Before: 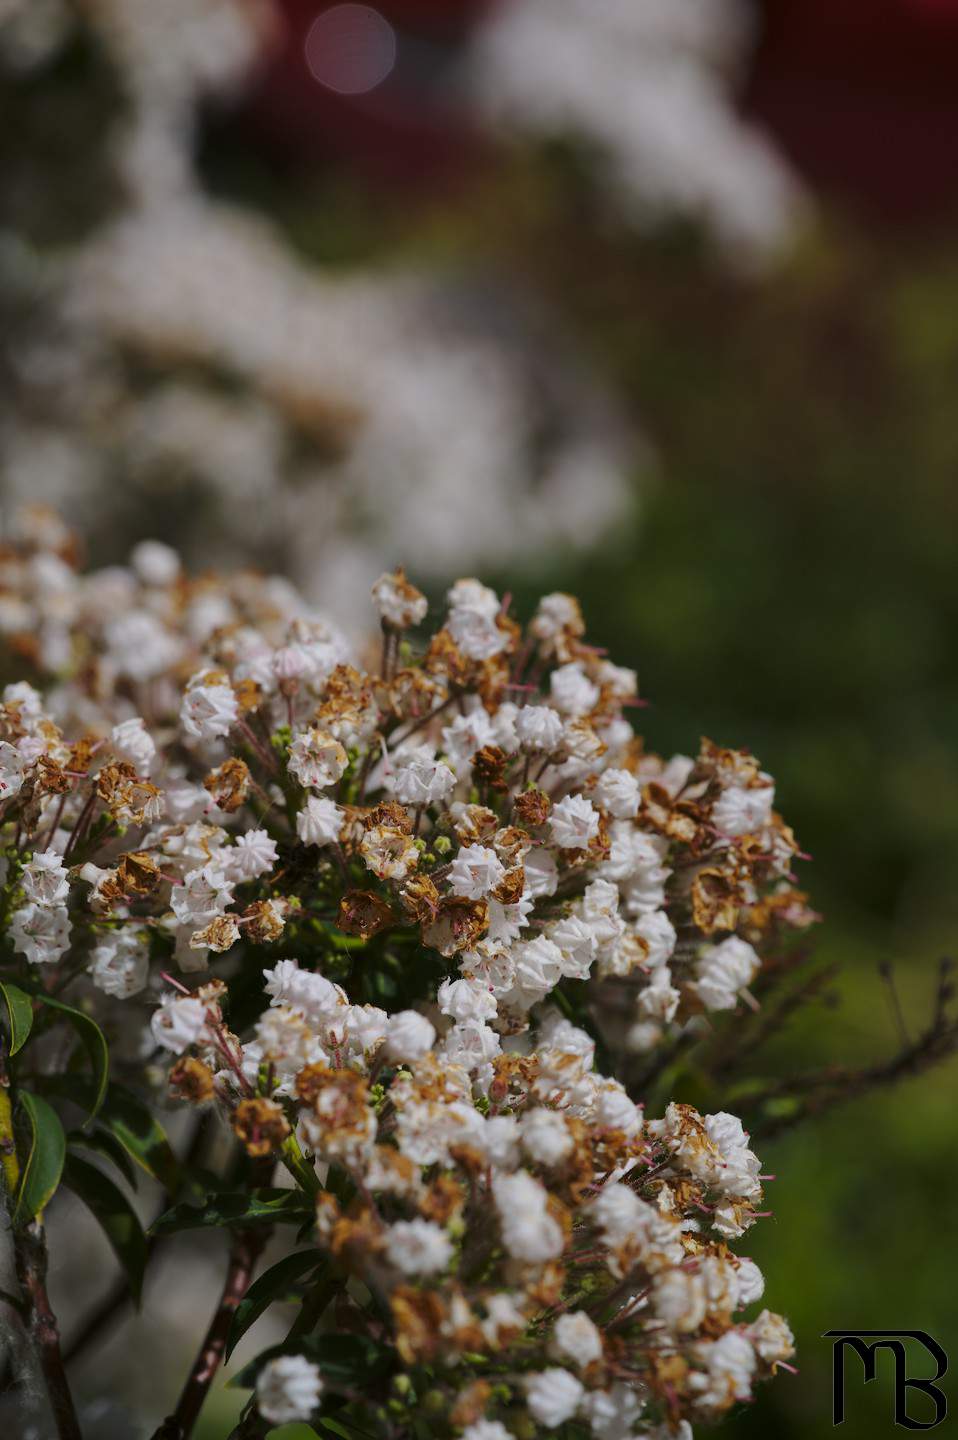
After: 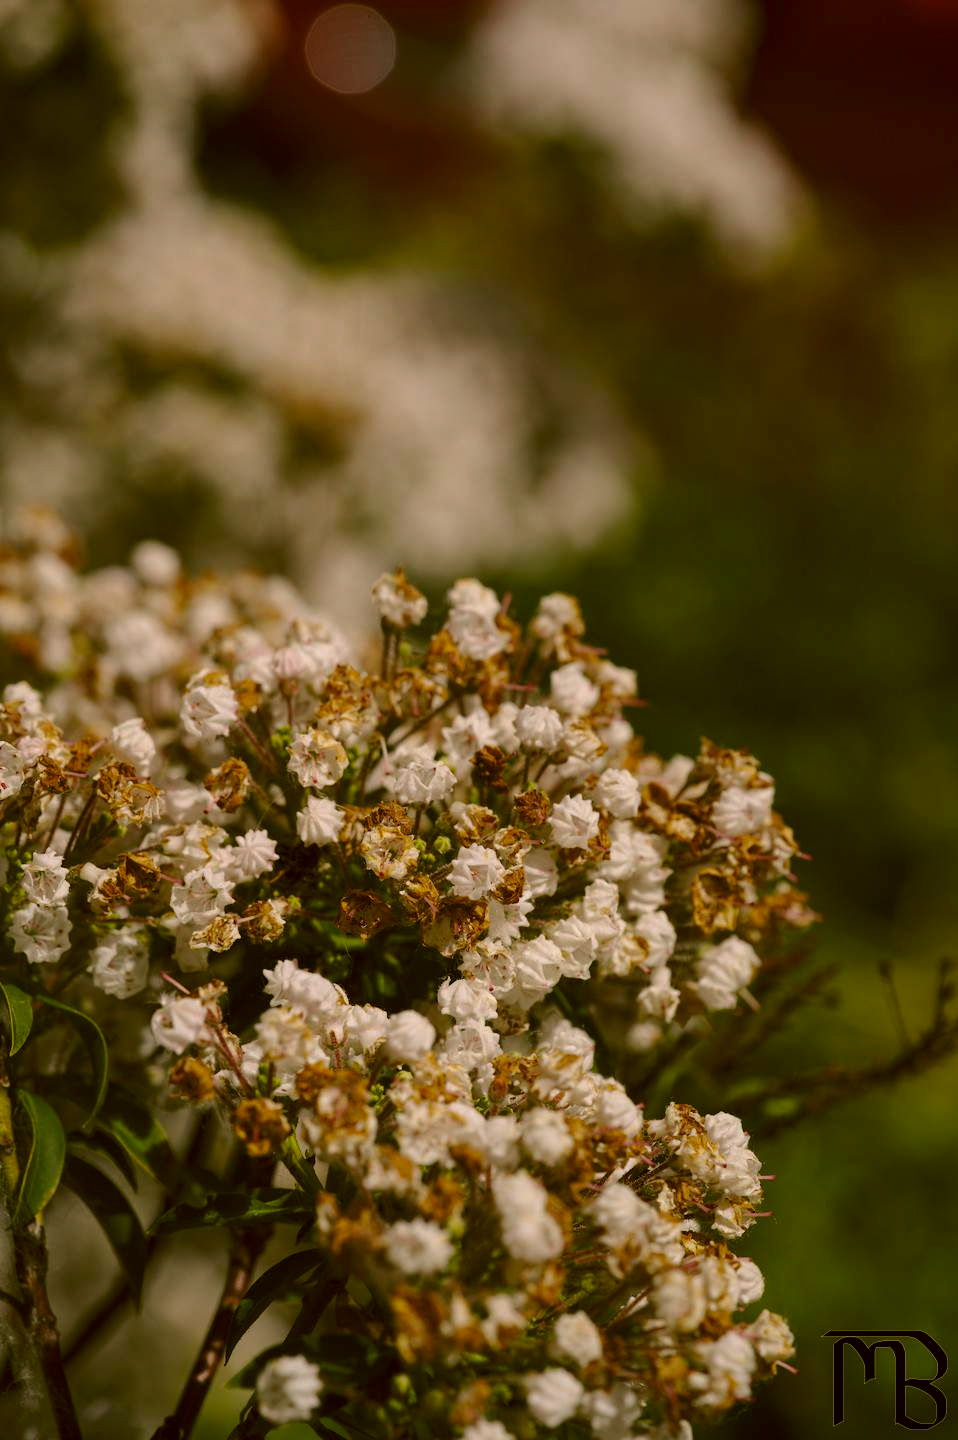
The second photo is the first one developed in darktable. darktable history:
color correction: highlights a* 8.25, highlights b* 15.31, shadows a* -0.64, shadows b* 26.6
local contrast: highlights 100%, shadows 103%, detail 120%, midtone range 0.2
